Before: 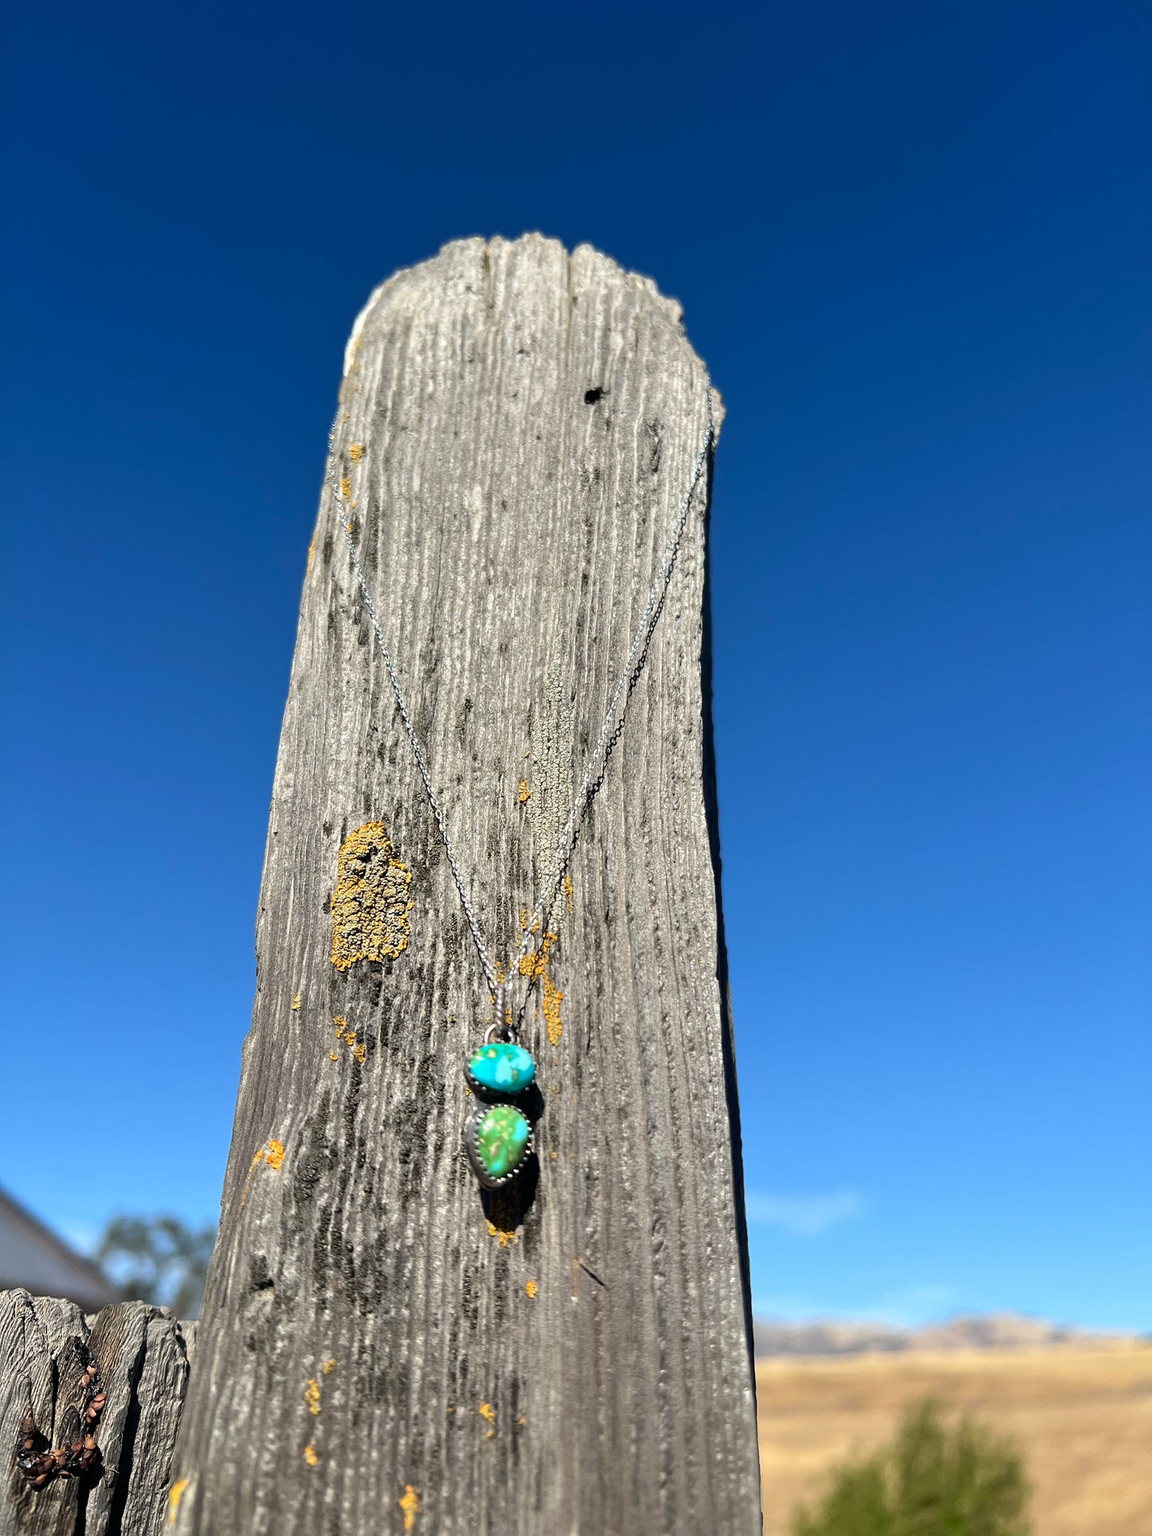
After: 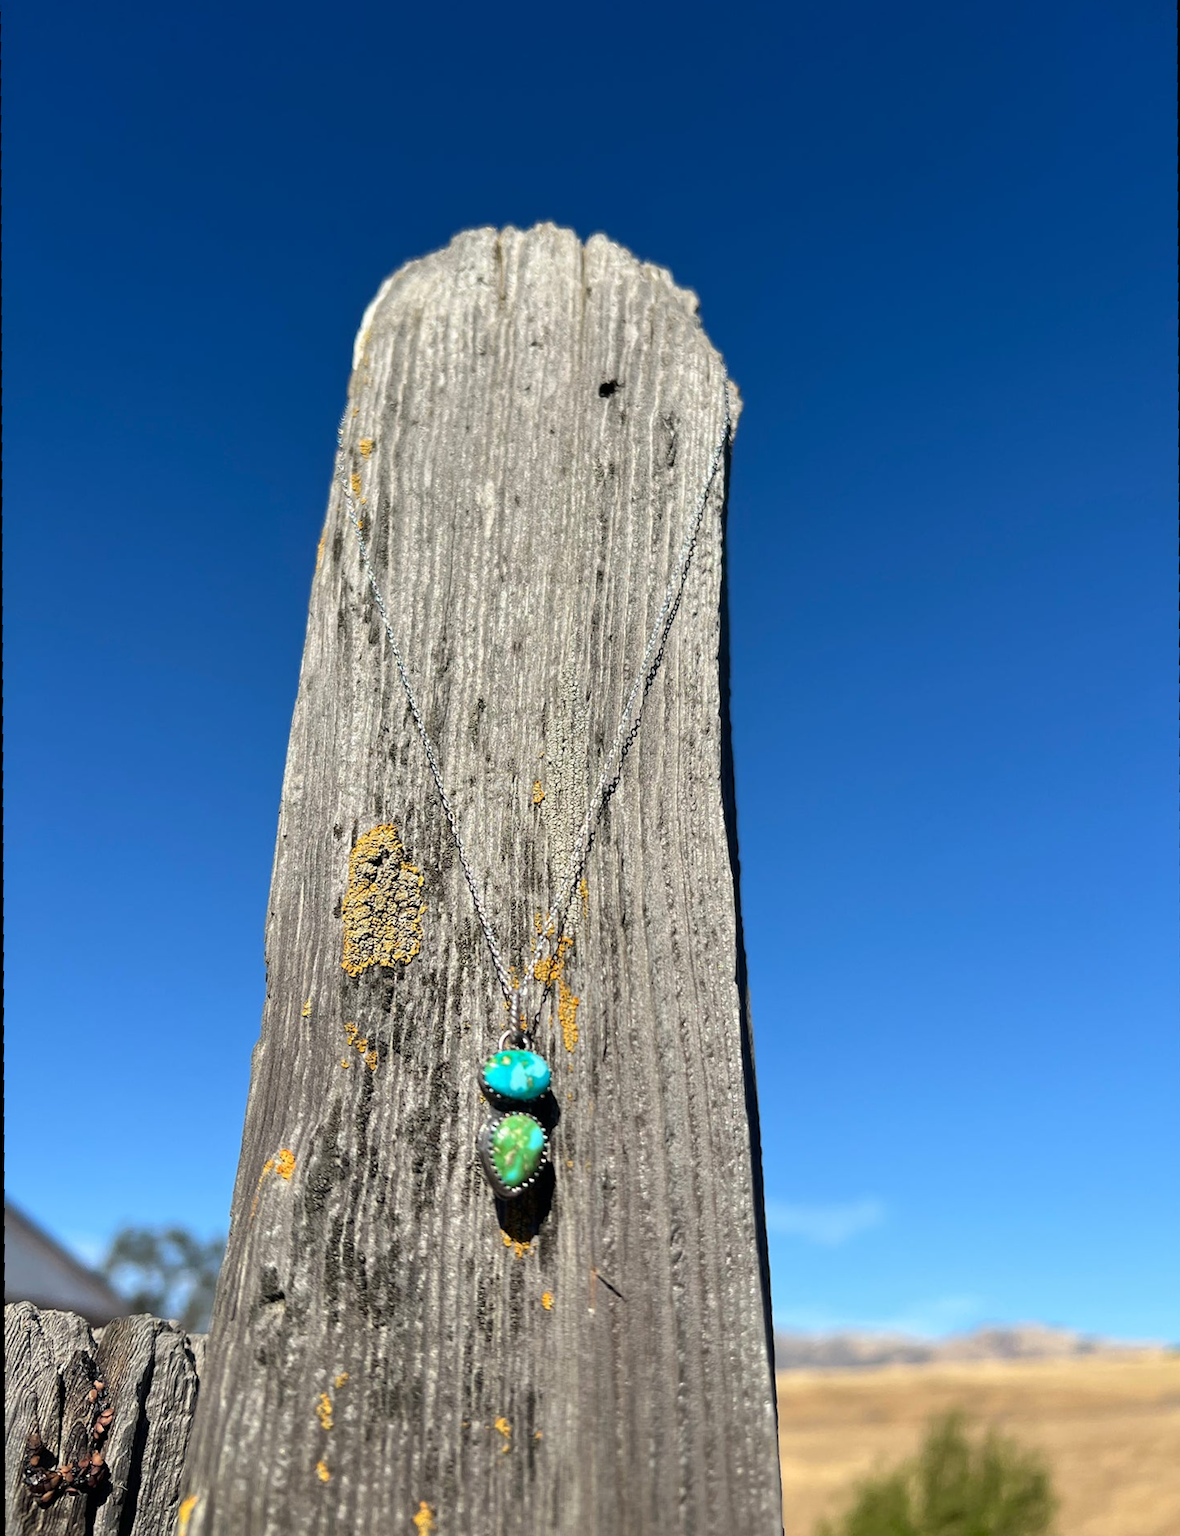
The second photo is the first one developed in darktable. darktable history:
crop and rotate: angle -2.38°
rotate and perspective: rotation -2.56°, automatic cropping off
